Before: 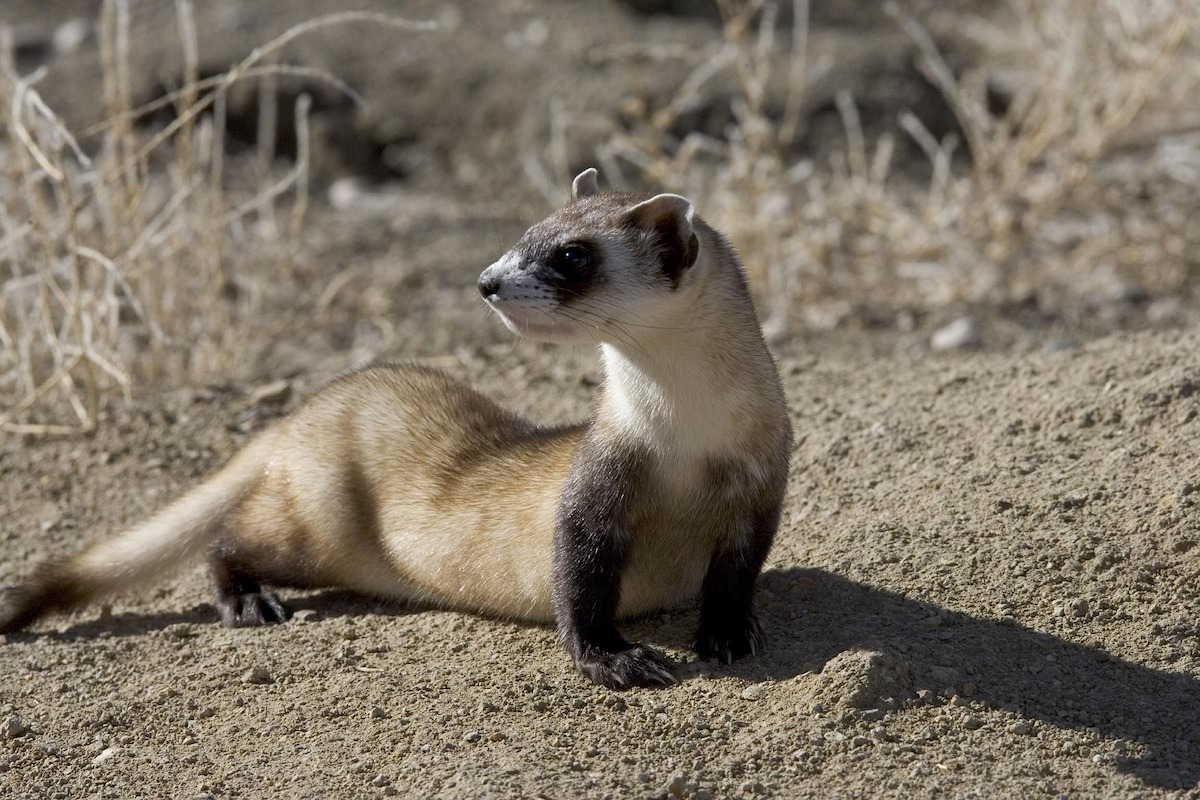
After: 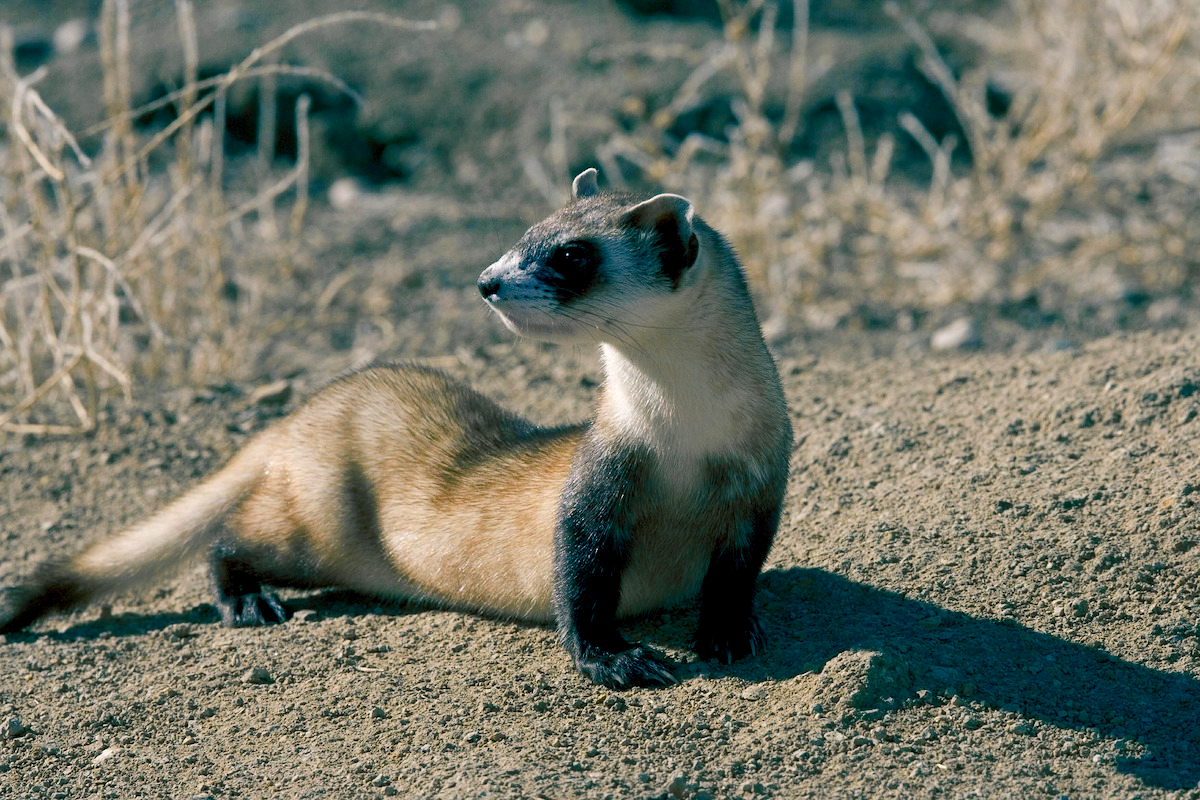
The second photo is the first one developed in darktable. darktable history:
color zones: curves: ch1 [(0.263, 0.53) (0.376, 0.287) (0.487, 0.512) (0.748, 0.547) (1, 0.513)]; ch2 [(0.262, 0.45) (0.751, 0.477)], mix 31.98%
color balance rgb: shadows lift › luminance -28.76%, shadows lift › chroma 10%, shadows lift › hue 230°, power › chroma 0.5%, power › hue 215°, highlights gain › luminance 7.14%, highlights gain › chroma 1%, highlights gain › hue 50°, global offset › luminance -0.29%, global offset › hue 260°, perceptual saturation grading › global saturation 20%, perceptual saturation grading › highlights -13.92%, perceptual saturation grading › shadows 50%
